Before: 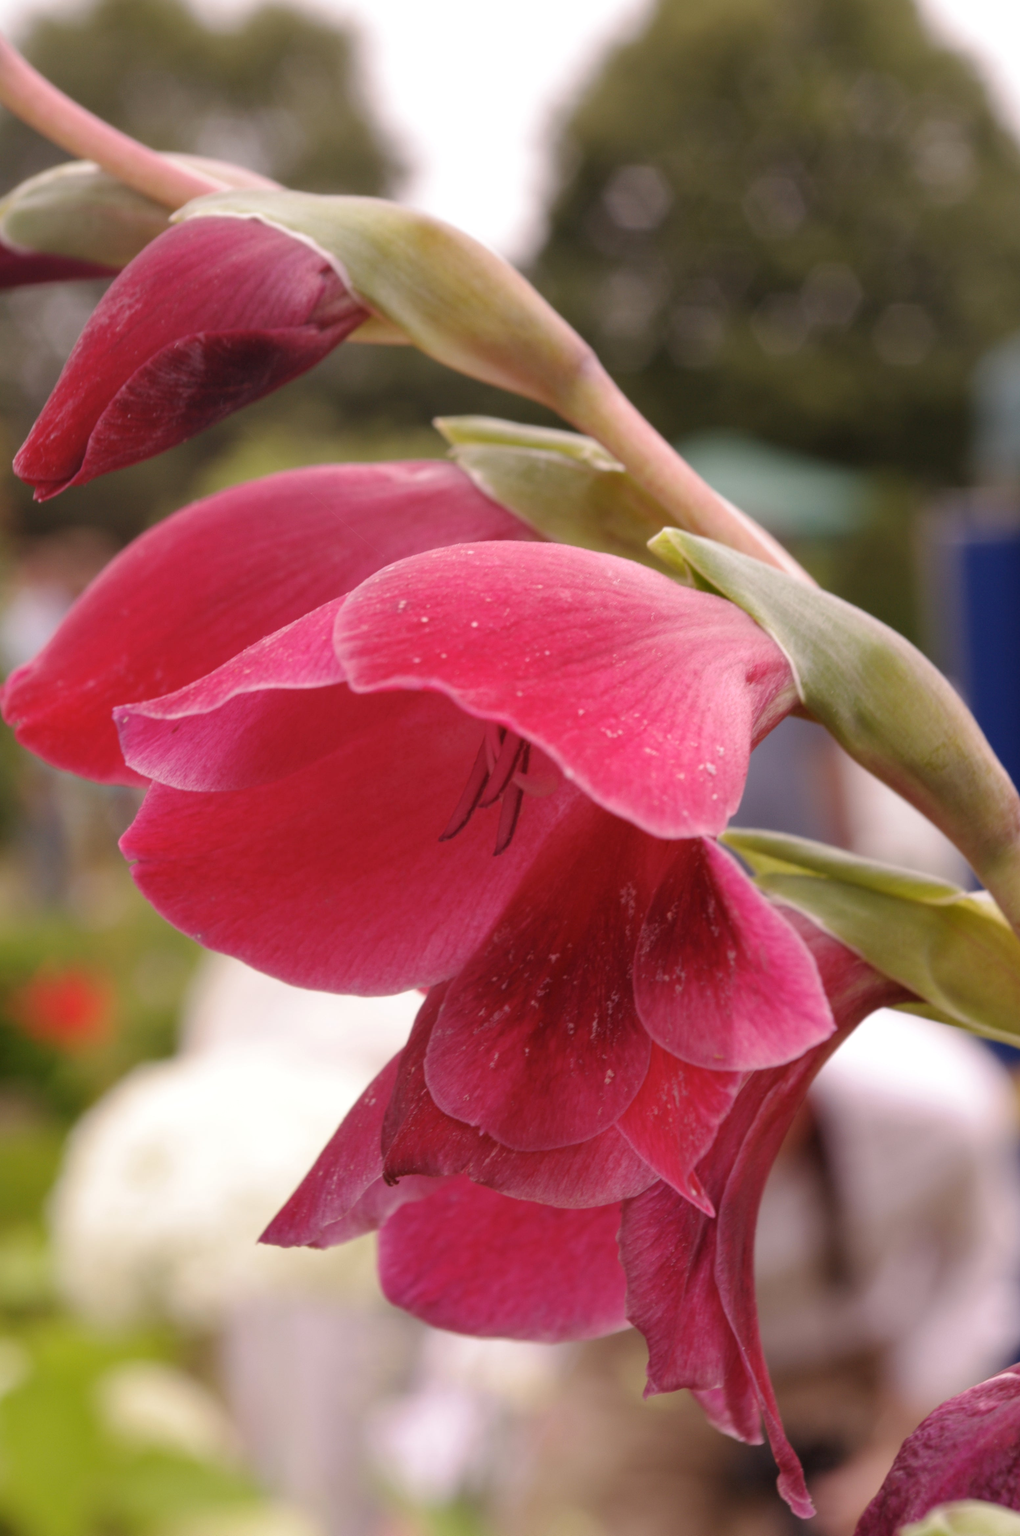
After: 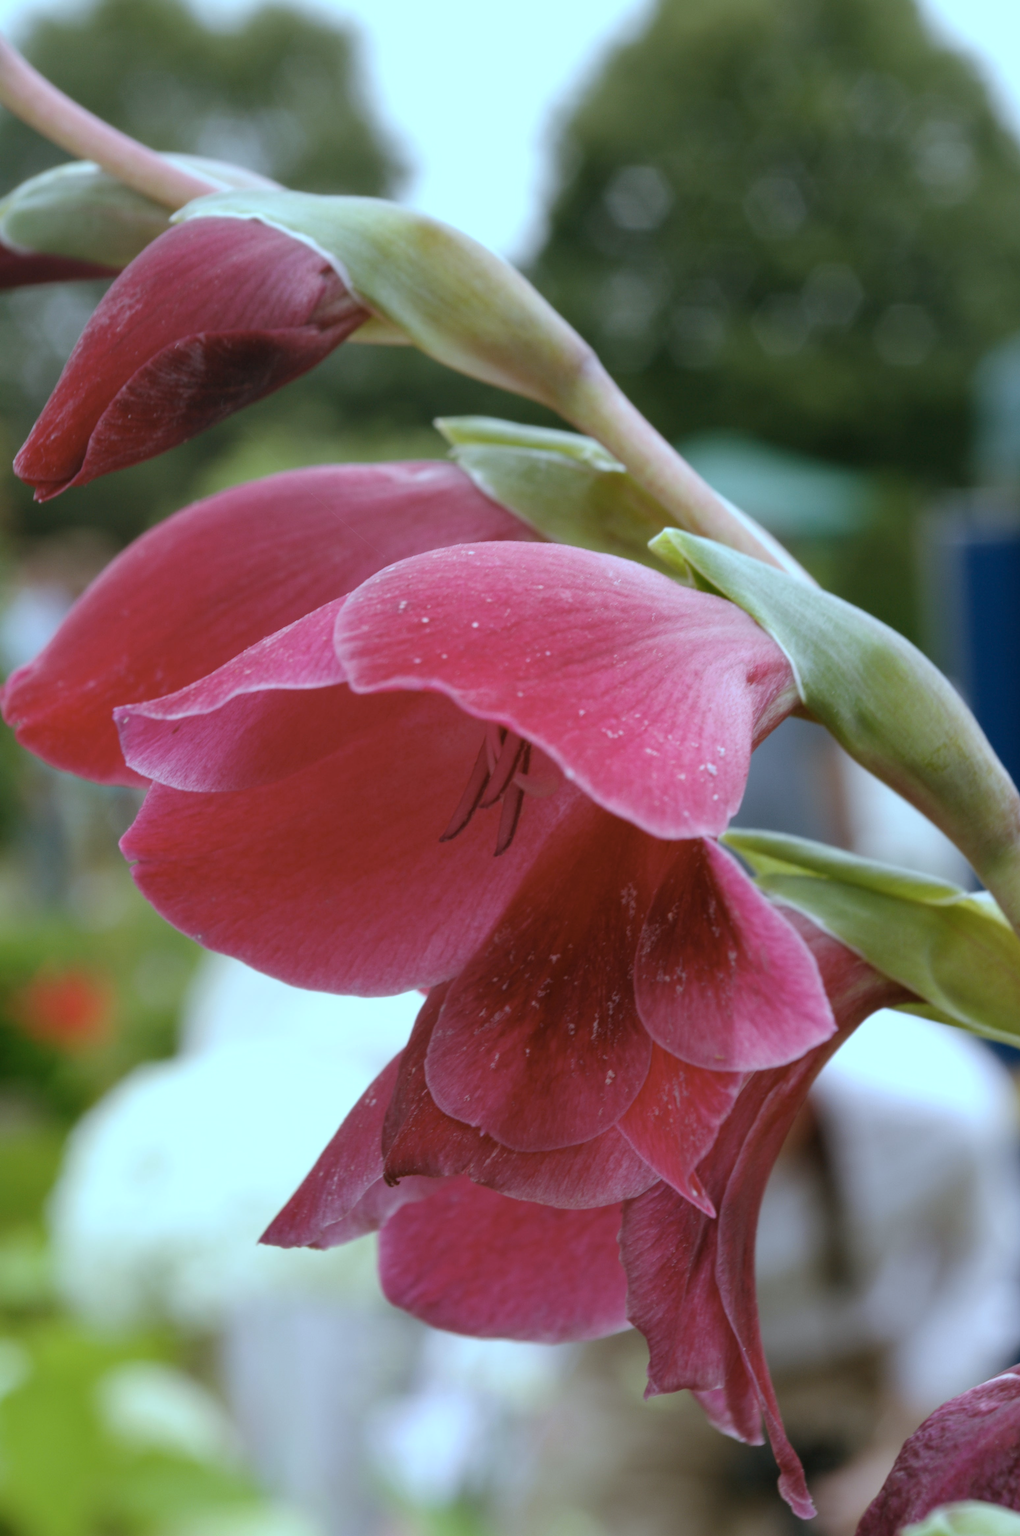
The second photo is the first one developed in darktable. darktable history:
white balance: red 0.926, green 1.003, blue 1.133
contrast brightness saturation: contrast 0.06, brightness -0.01, saturation -0.23
color balance rgb: shadows lift › chroma 11.71%, shadows lift › hue 133.46°, highlights gain › chroma 4%, highlights gain › hue 200.2°, perceptual saturation grading › global saturation 18.05%
